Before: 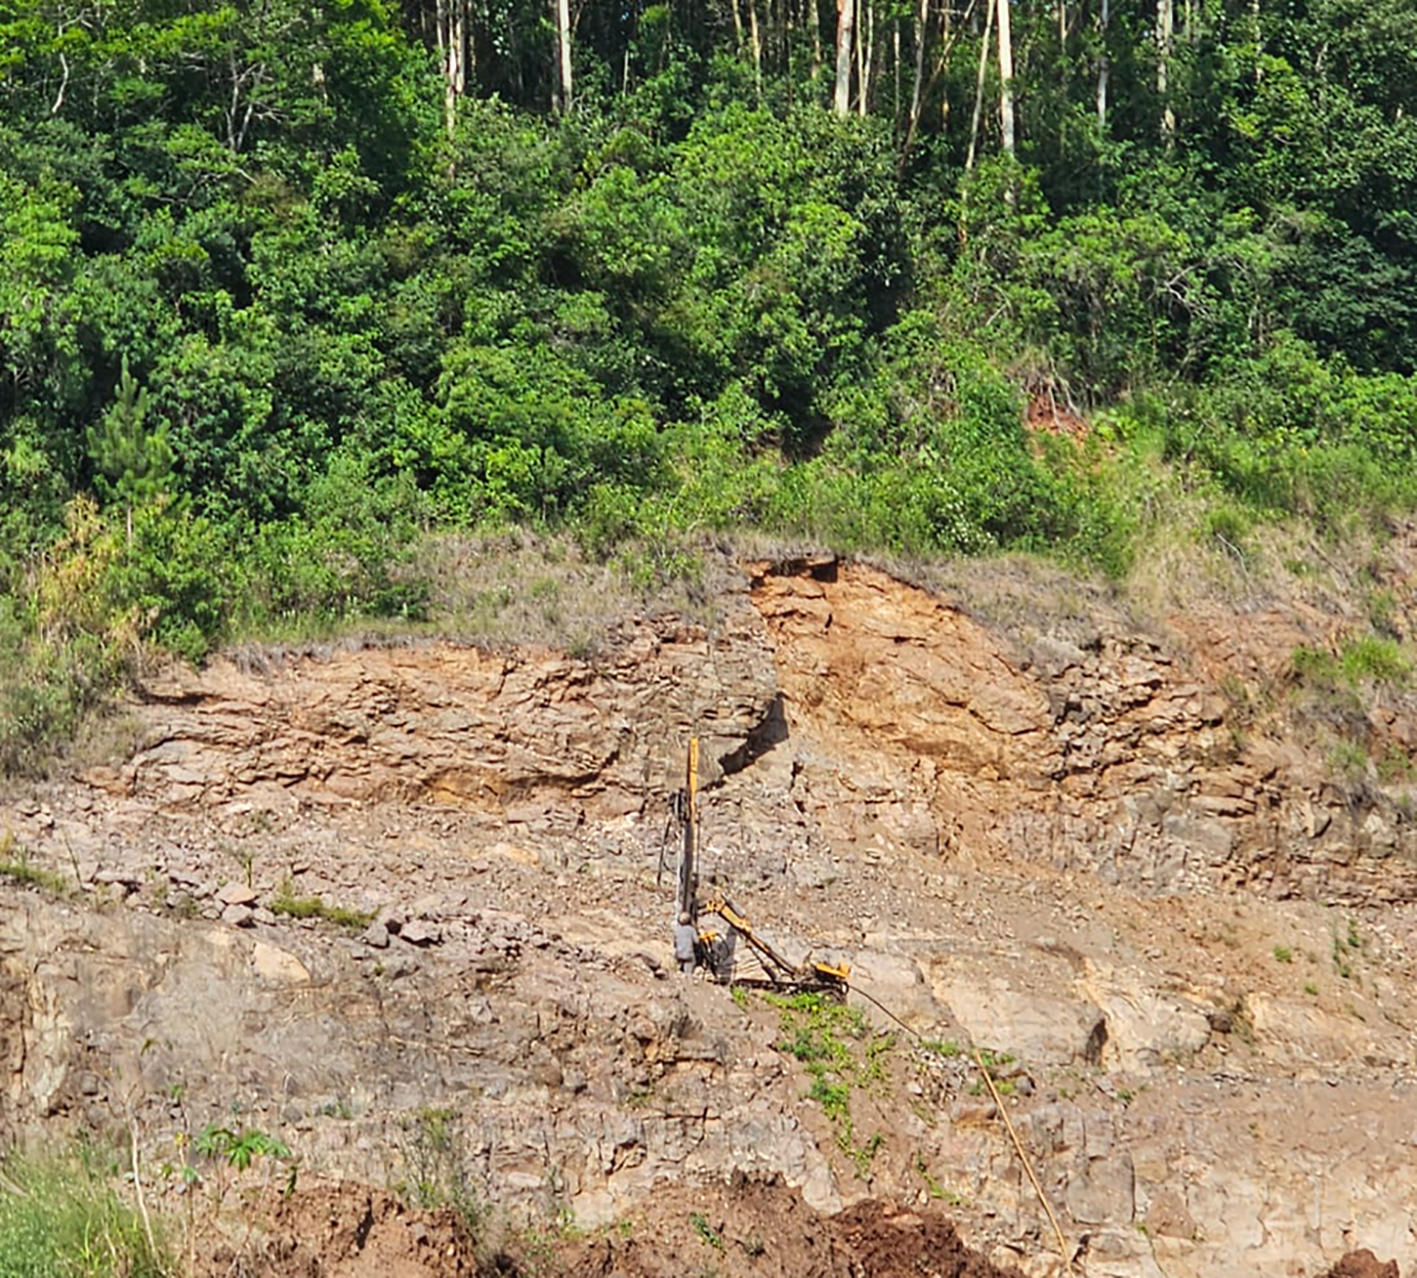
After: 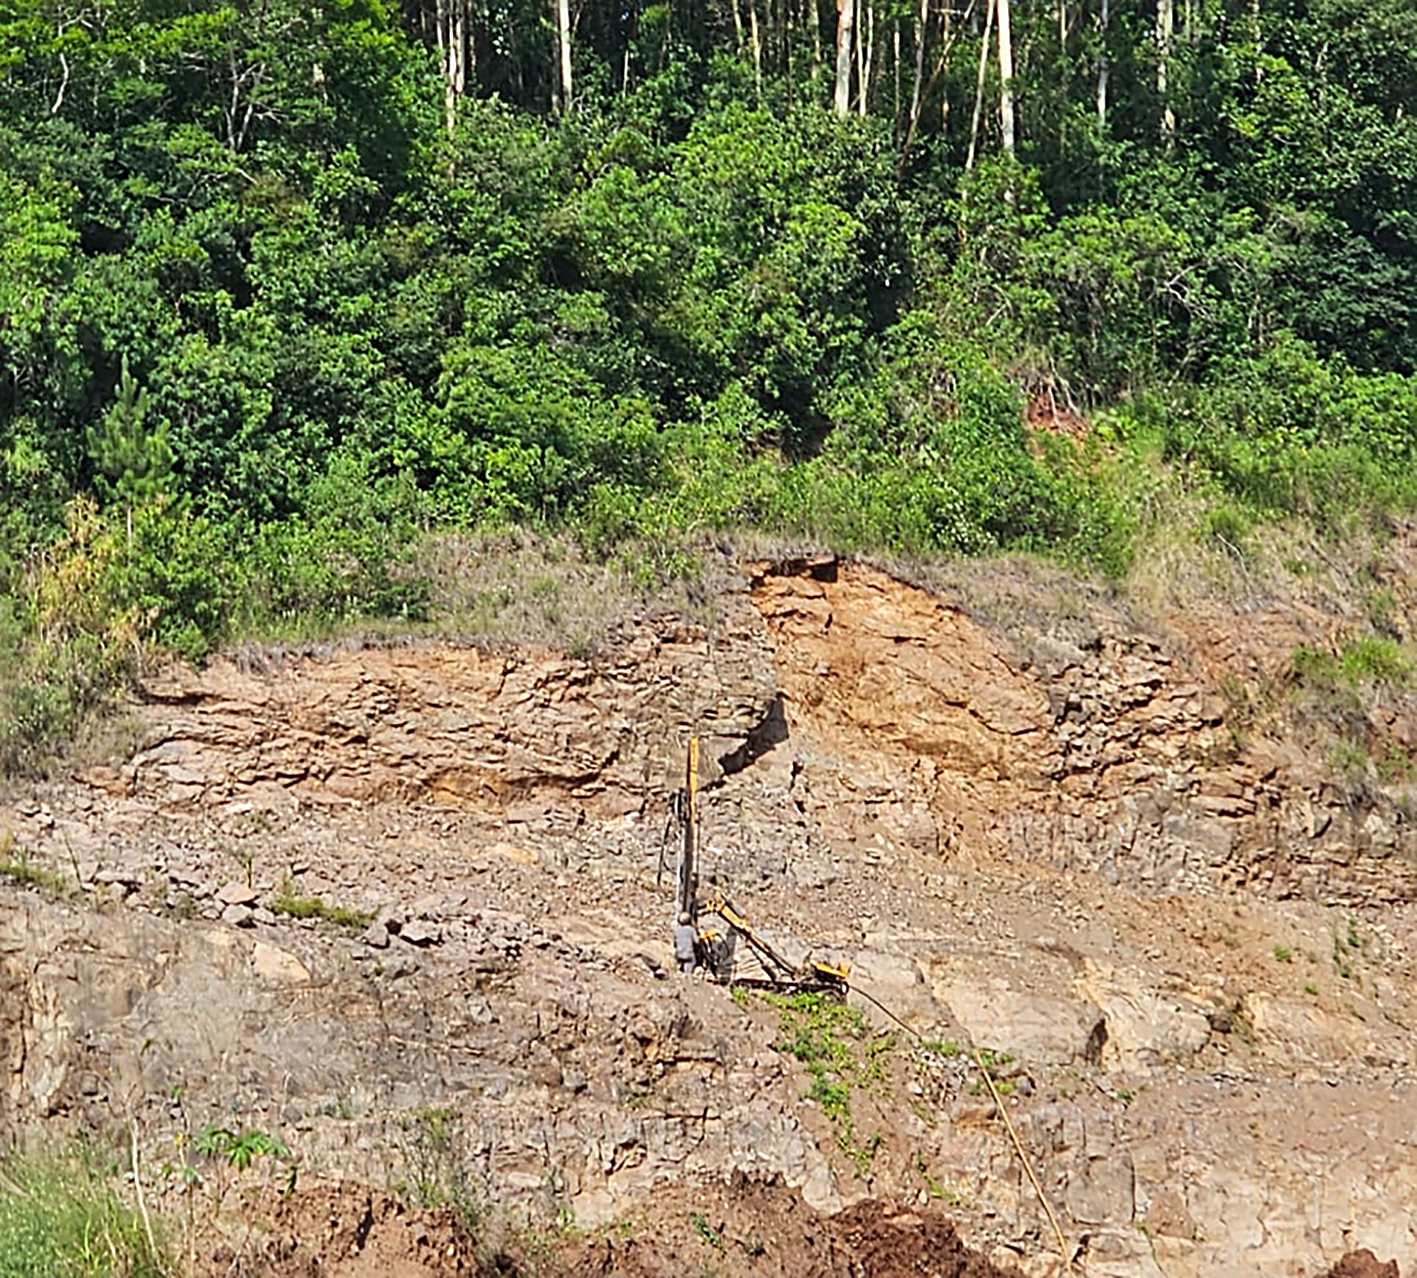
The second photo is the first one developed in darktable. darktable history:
sharpen: radius 3.116
